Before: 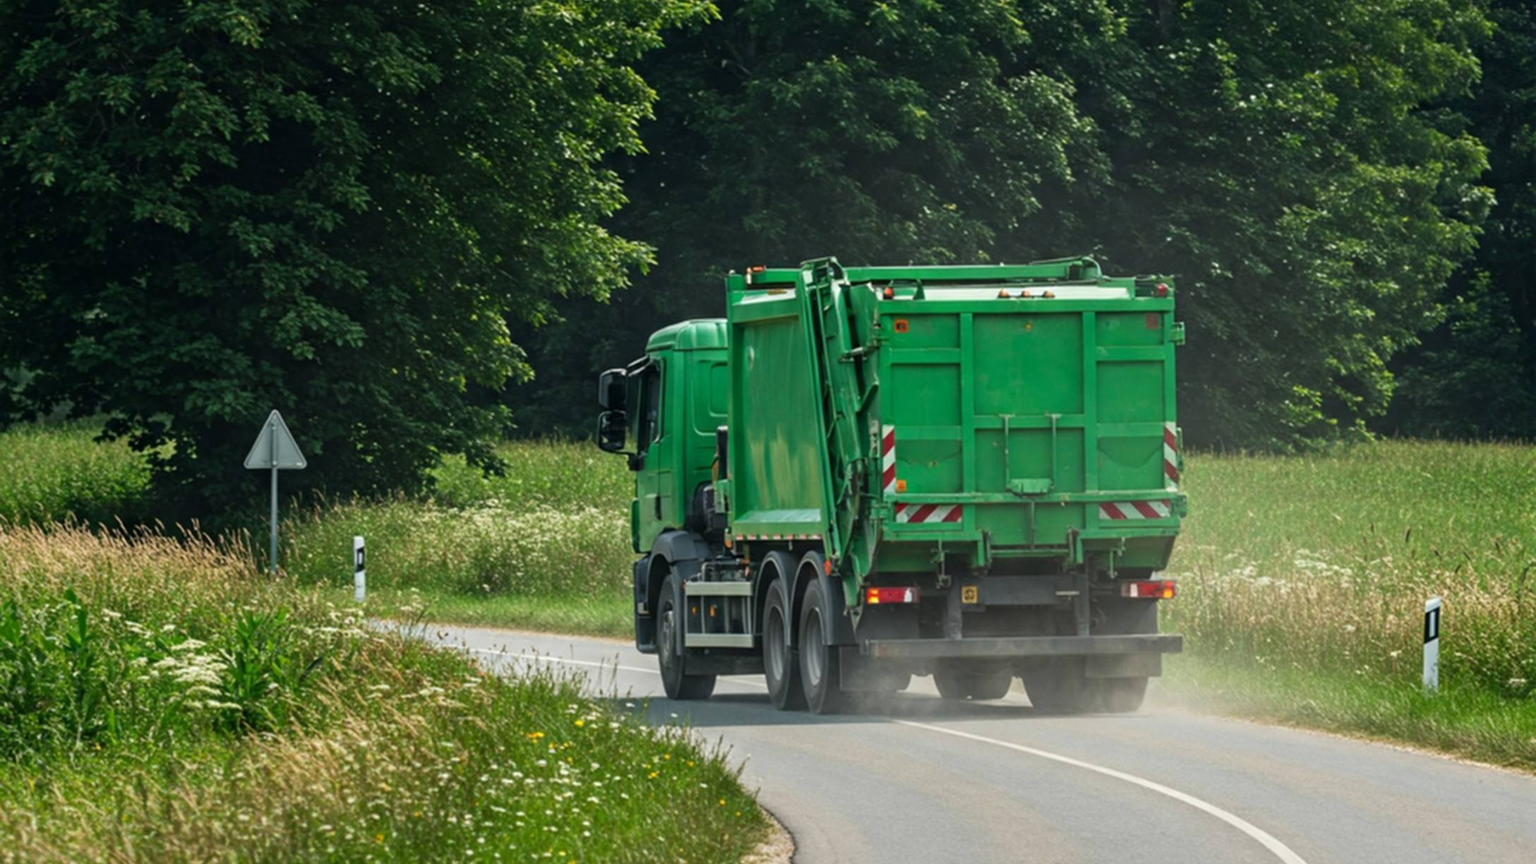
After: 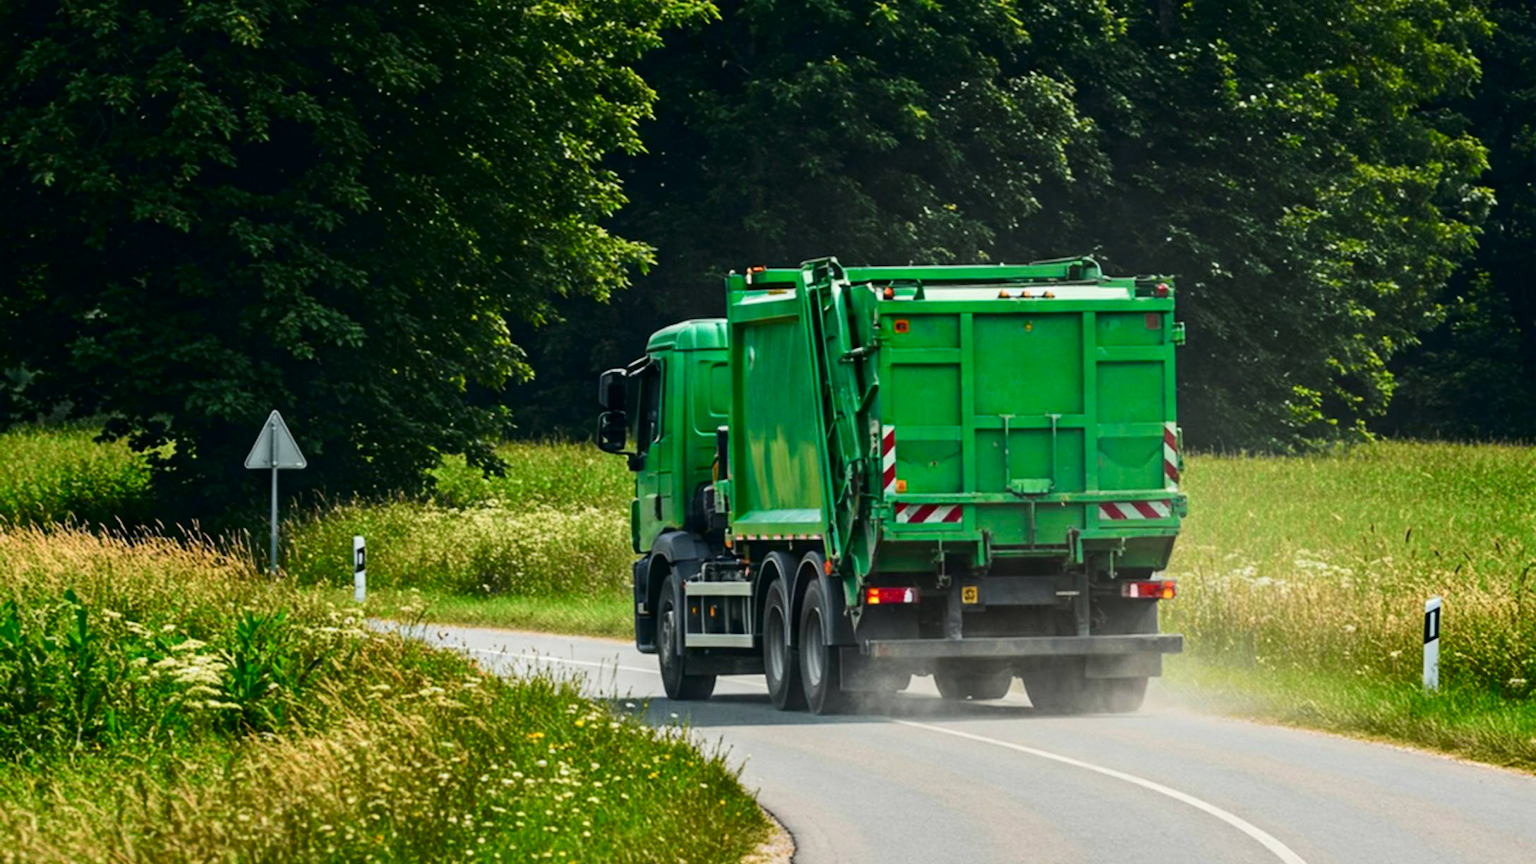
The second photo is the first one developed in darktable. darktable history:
tone curve: curves: ch0 [(0, 0) (0.126, 0.061) (0.338, 0.285) (0.494, 0.518) (0.703, 0.762) (1, 1)]; ch1 [(0, 0) (0.364, 0.322) (0.443, 0.441) (0.5, 0.501) (0.55, 0.578) (1, 1)]; ch2 [(0, 0) (0.44, 0.424) (0.501, 0.499) (0.557, 0.564) (0.613, 0.682) (0.707, 0.746) (1, 1)], color space Lab, independent channels, preserve colors none
